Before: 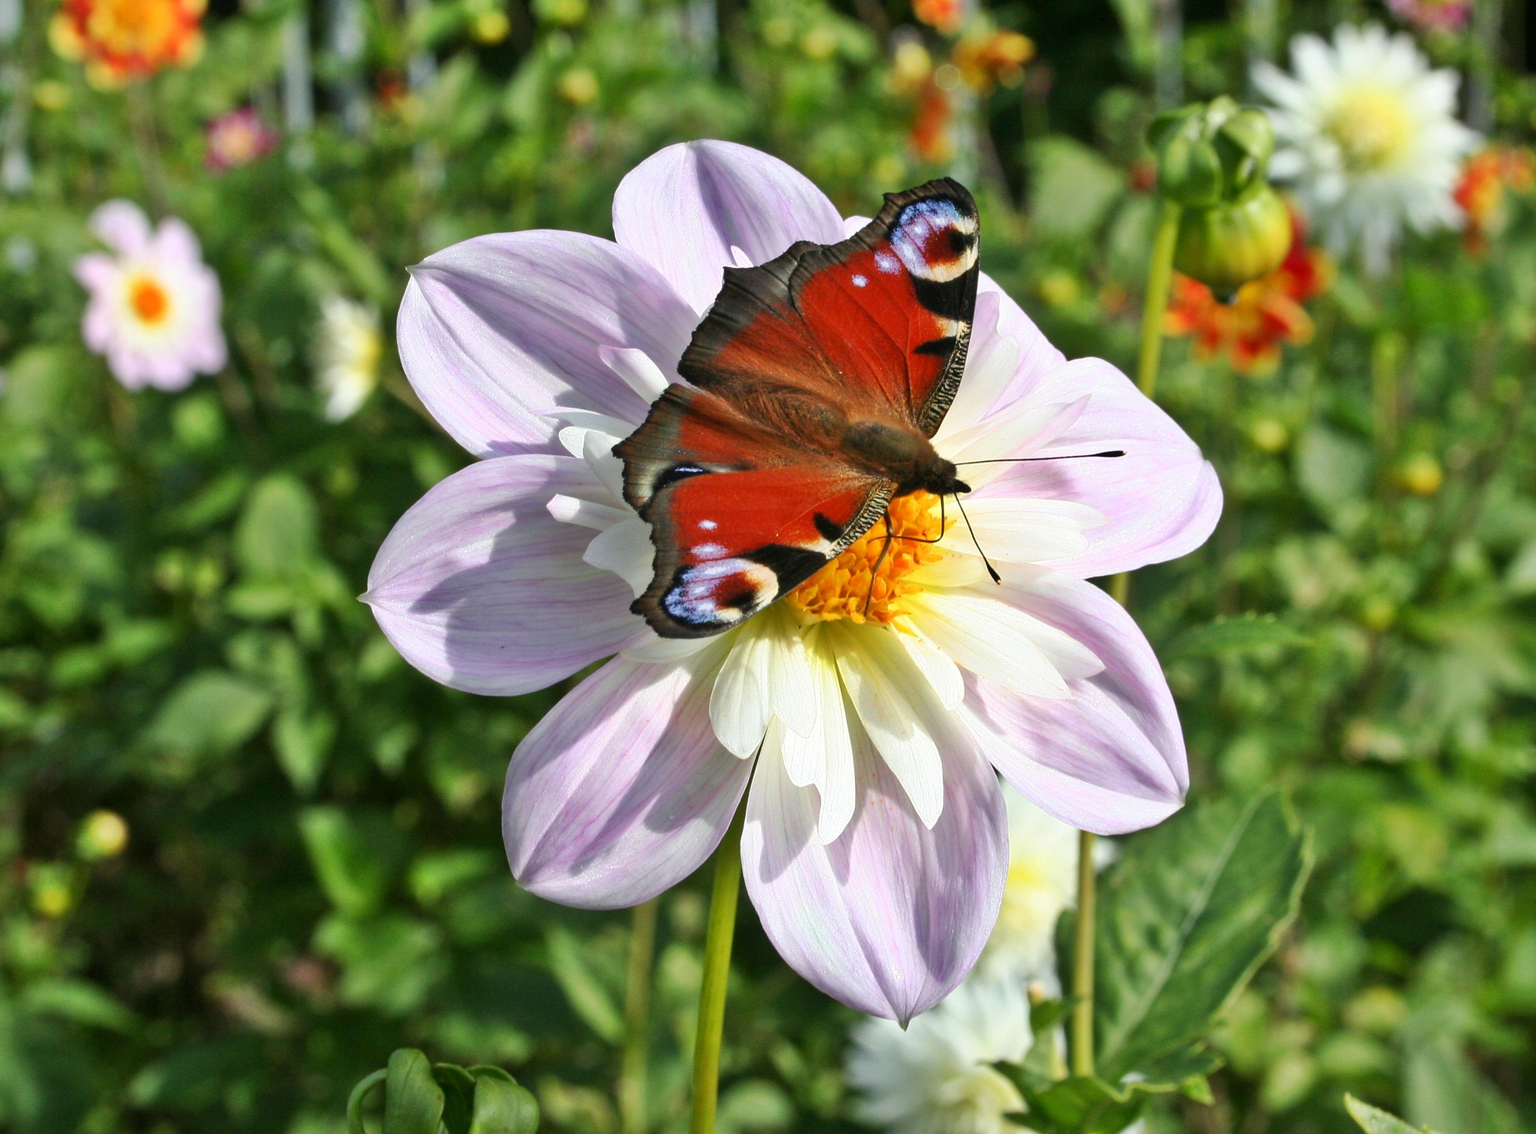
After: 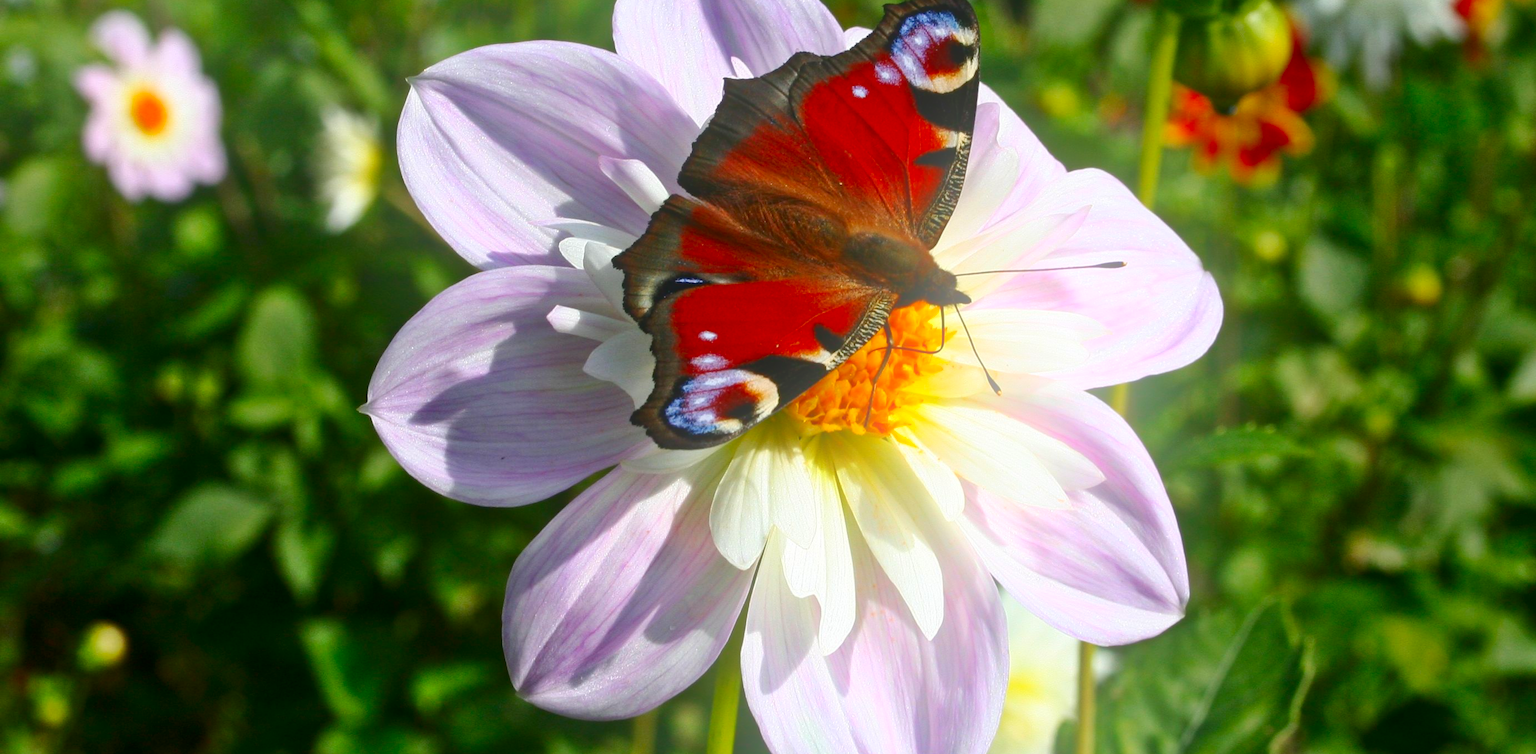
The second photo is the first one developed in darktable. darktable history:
bloom: size 40%
crop: top 16.727%, bottom 16.727%
contrast brightness saturation: brightness -0.25, saturation 0.2
